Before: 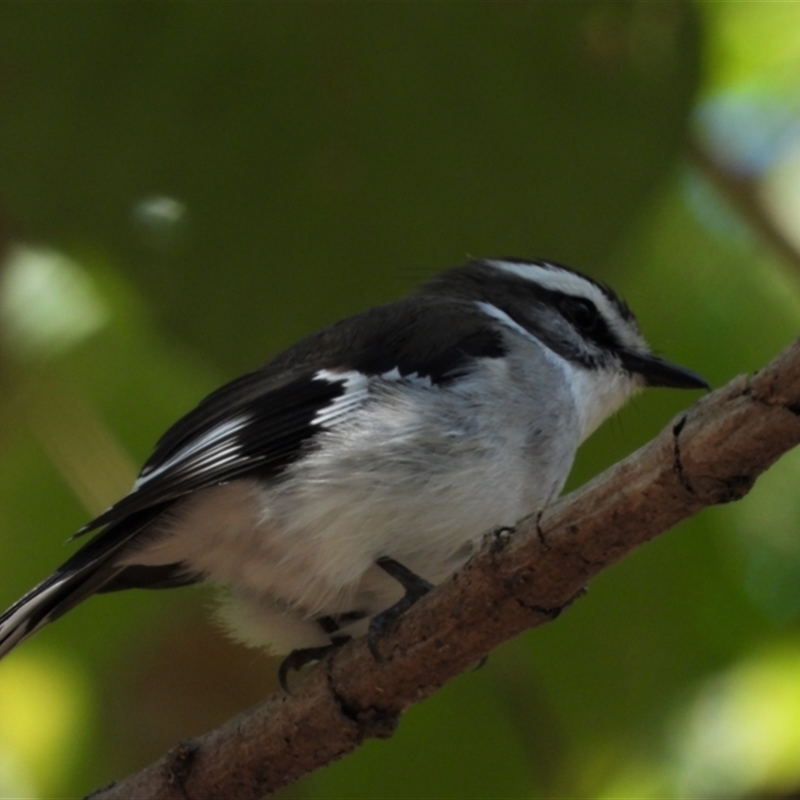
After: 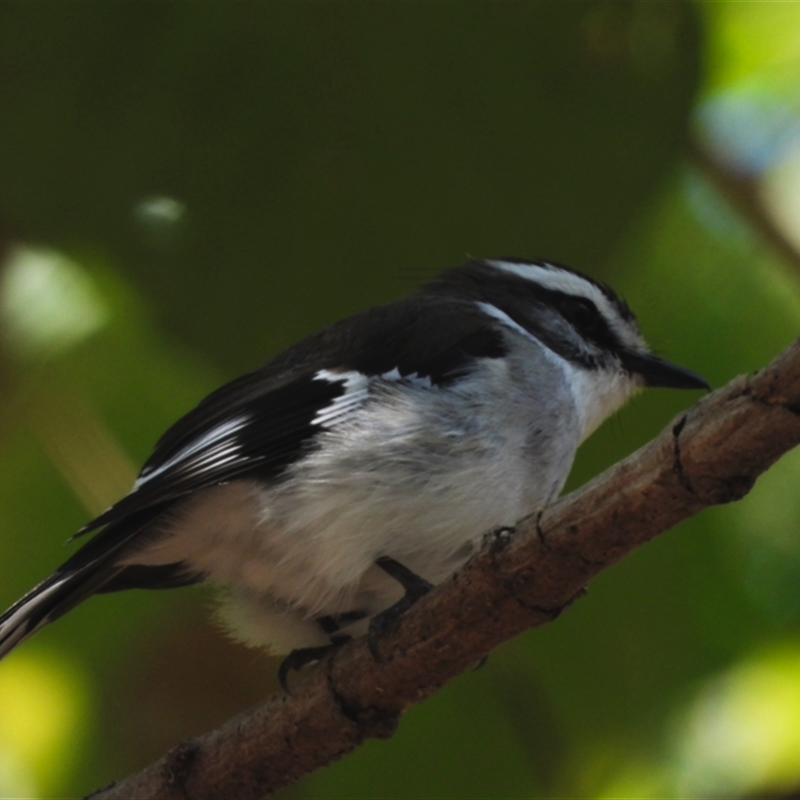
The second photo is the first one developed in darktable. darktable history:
tone curve: curves: ch0 [(0, 0.032) (0.181, 0.156) (0.751, 0.762) (1, 1)], preserve colors none
color calibration: illuminant custom, x 0.344, y 0.359, temperature 5074.25 K, saturation algorithm version 1 (2020)
